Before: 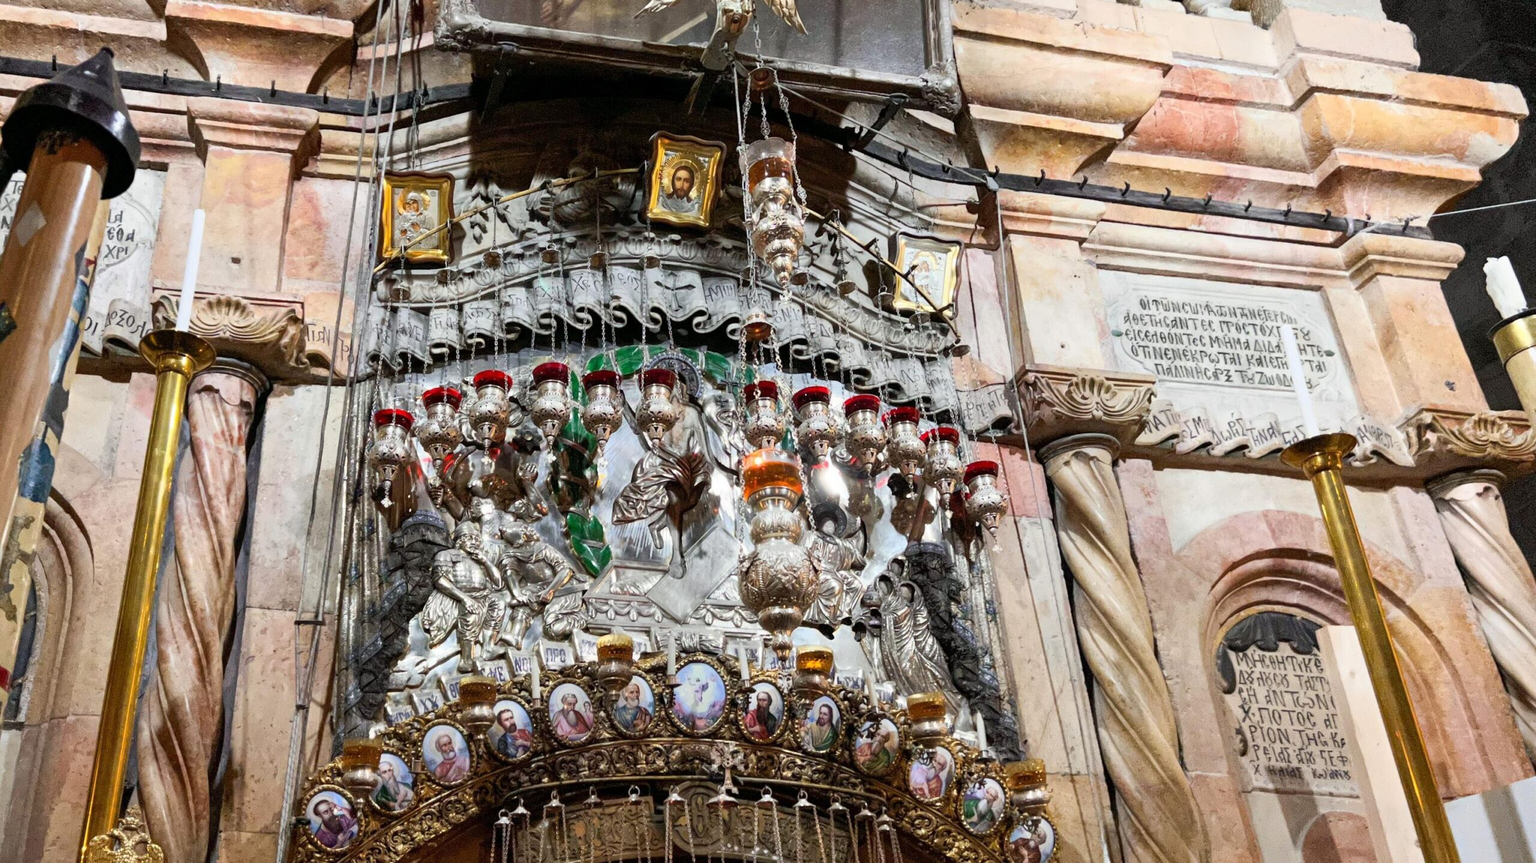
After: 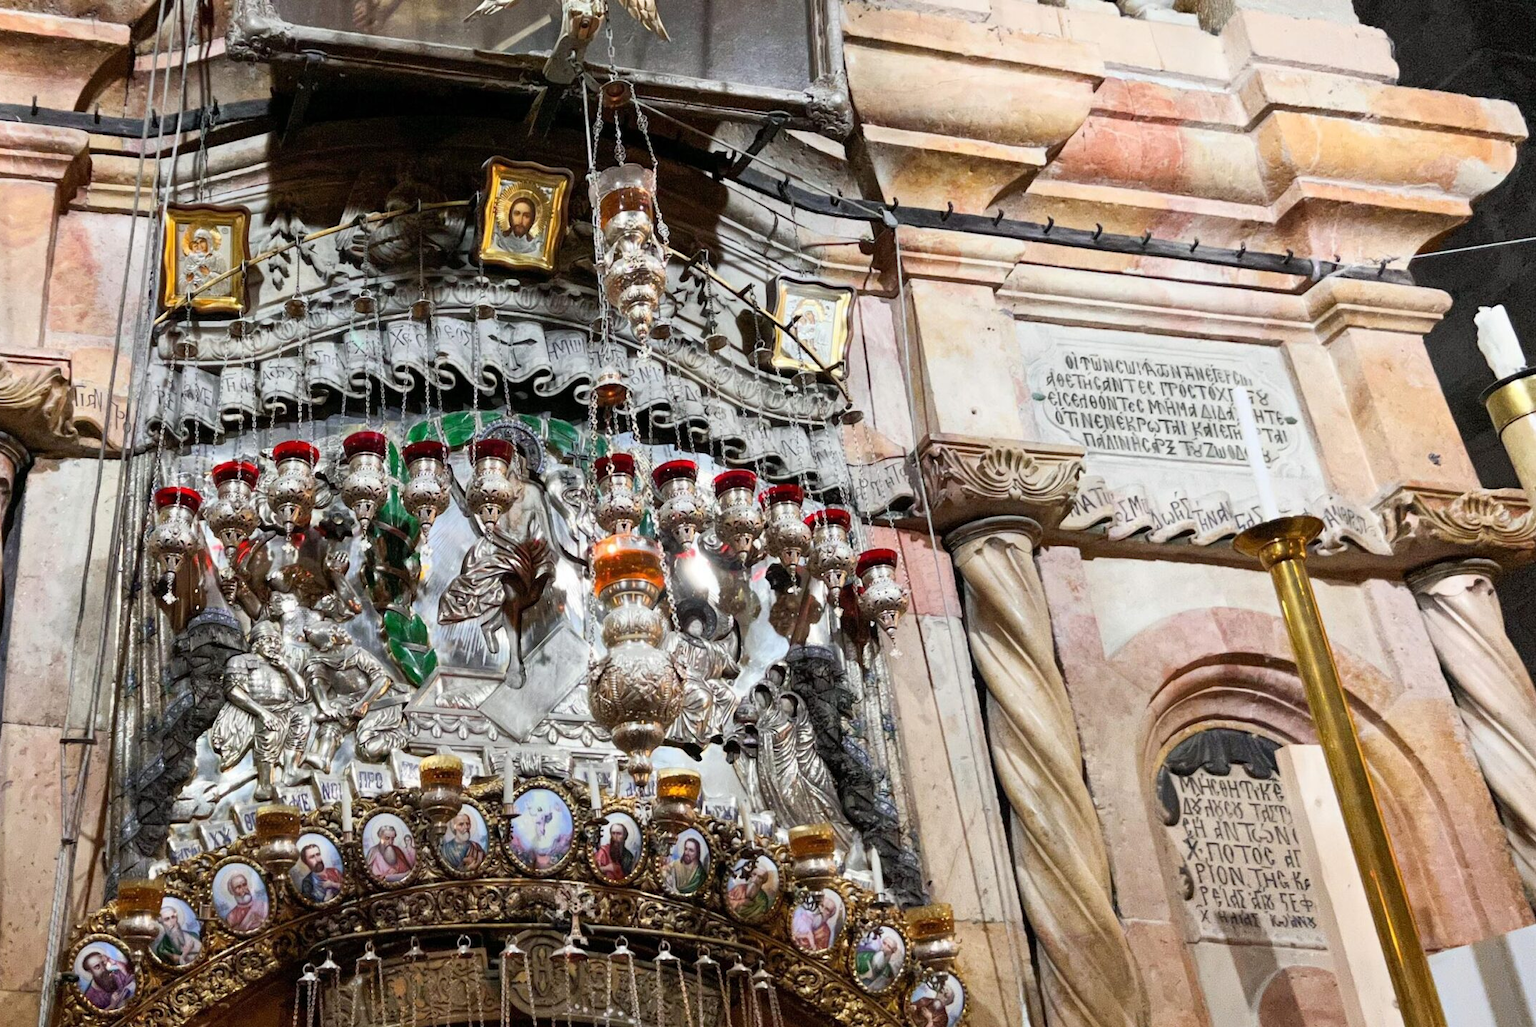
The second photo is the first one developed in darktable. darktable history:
crop: left 15.903%
